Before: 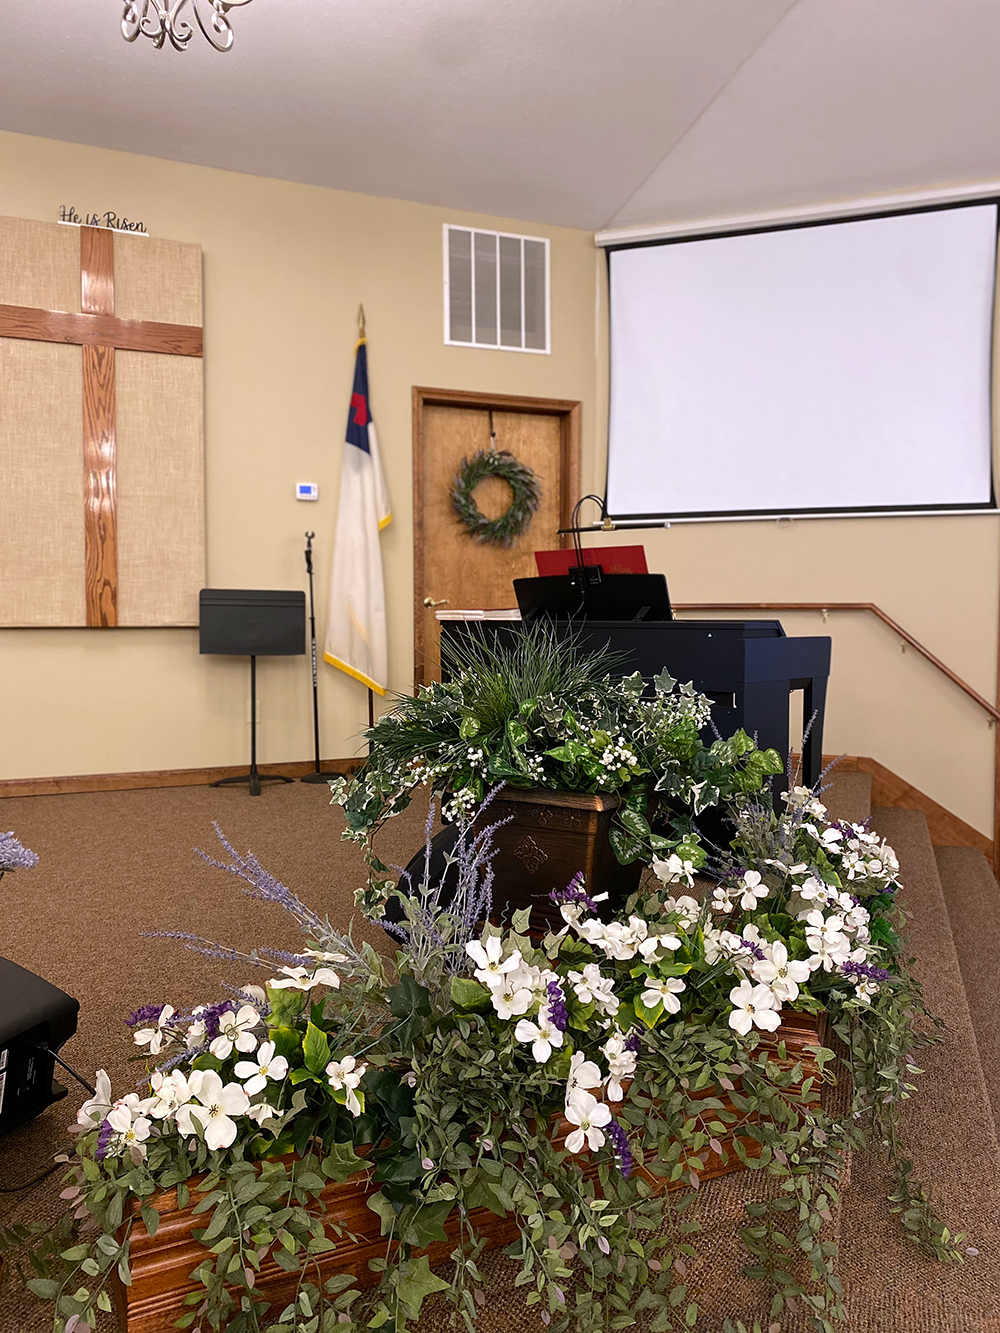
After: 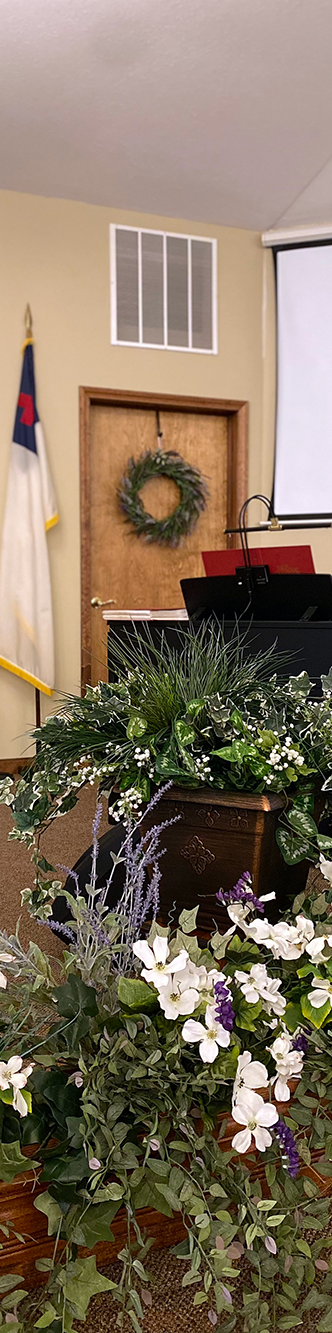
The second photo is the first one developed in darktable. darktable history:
crop: left 33.388%, right 33.395%
